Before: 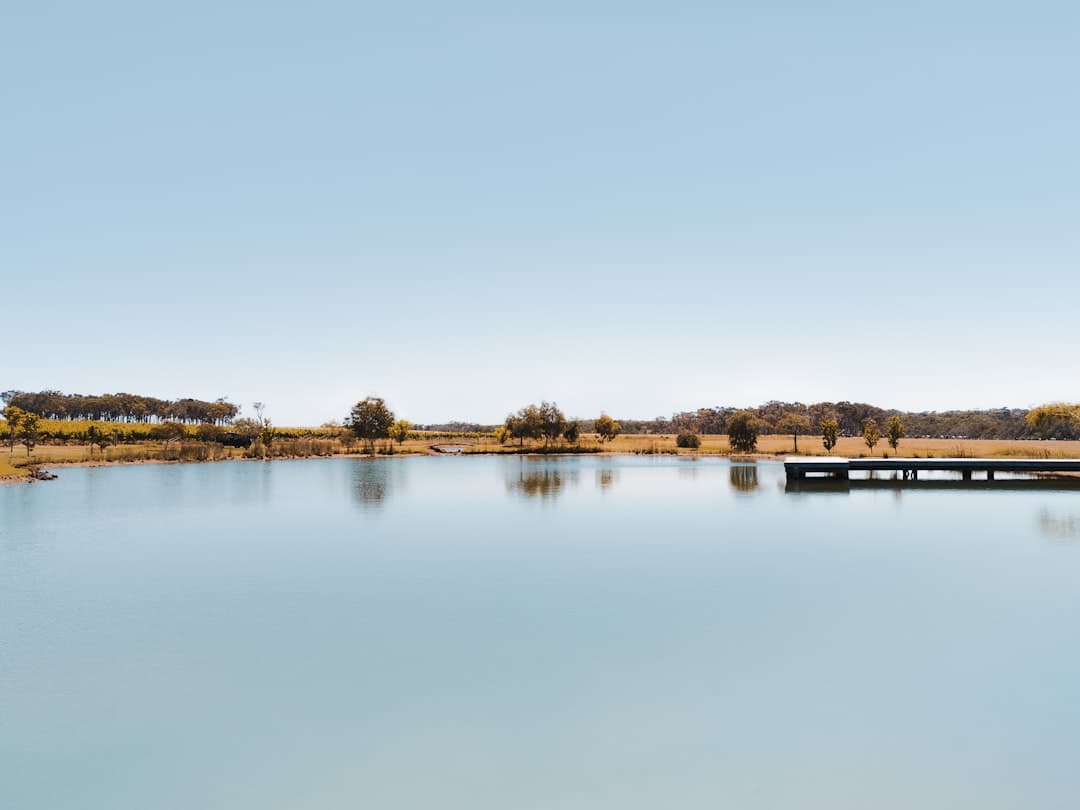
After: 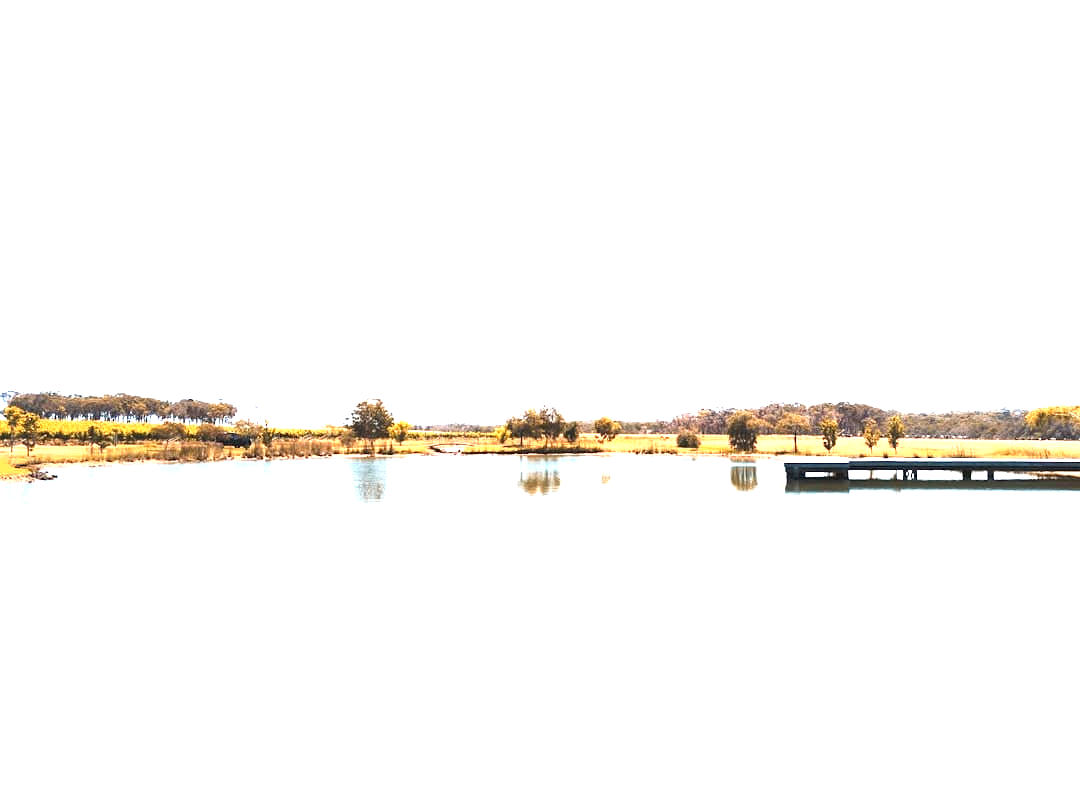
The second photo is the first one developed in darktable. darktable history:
tone equalizer: on, module defaults
exposure: black level correction 0, exposure 1.75 EV, compensate exposure bias true, compensate highlight preservation false
